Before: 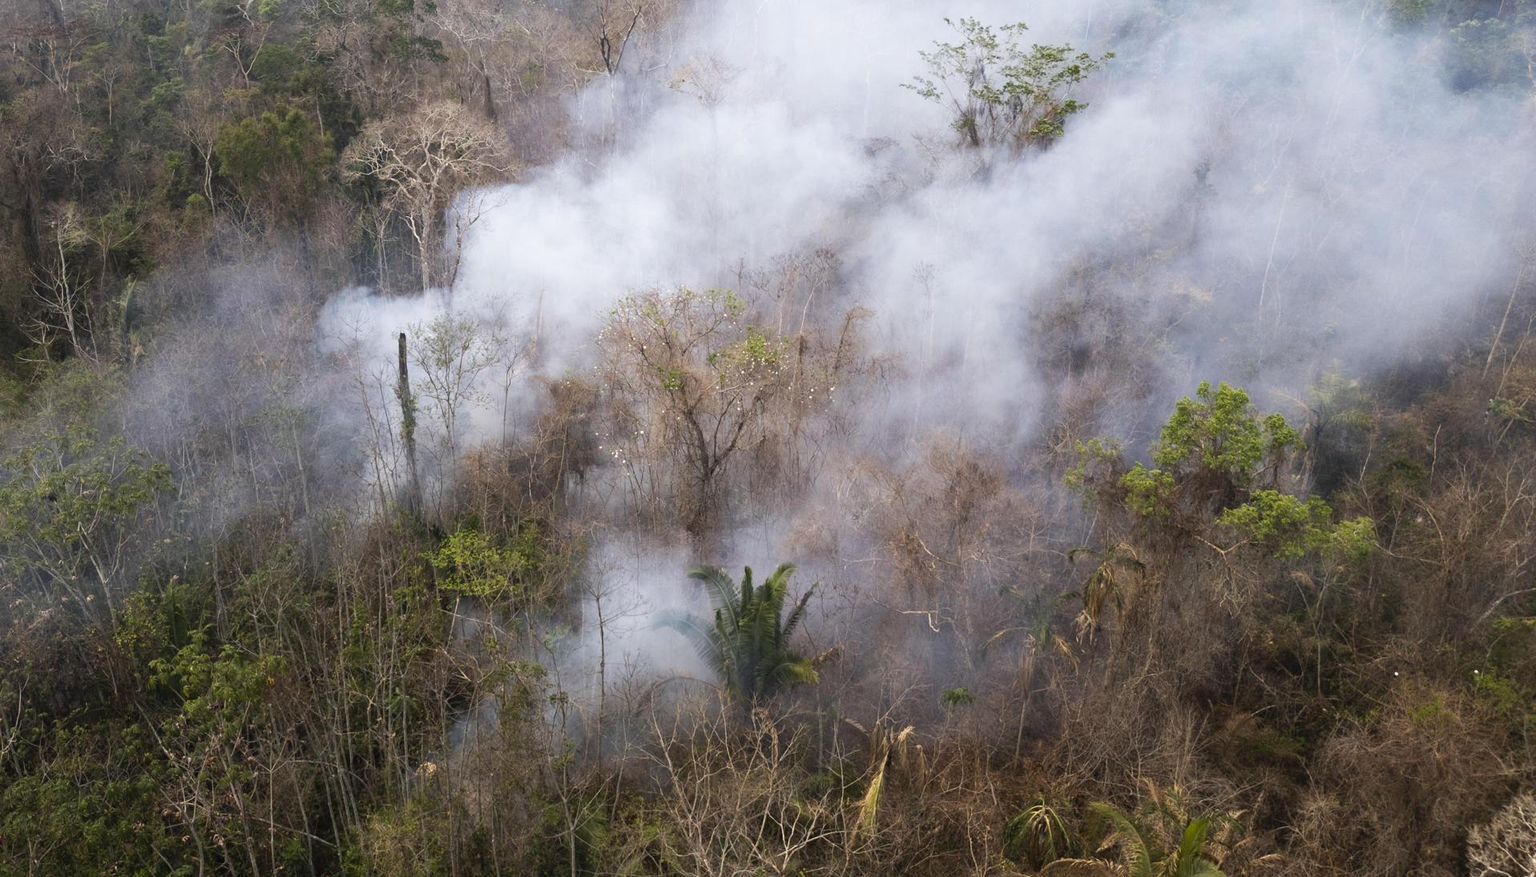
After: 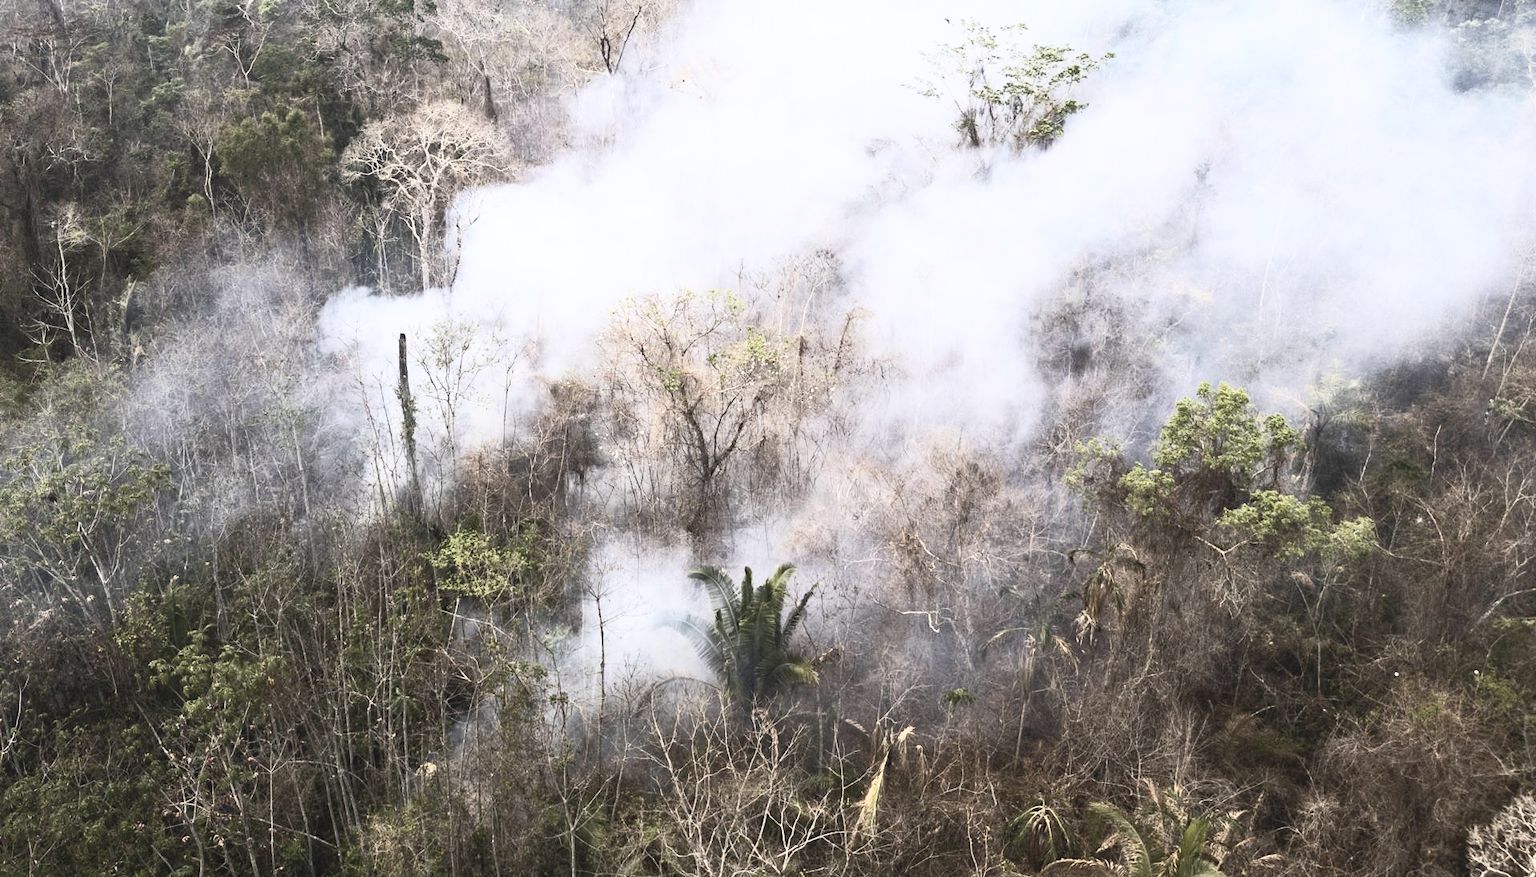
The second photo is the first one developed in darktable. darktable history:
contrast brightness saturation: contrast 0.57, brightness 0.57, saturation -0.34
haze removal: compatibility mode true, adaptive false
